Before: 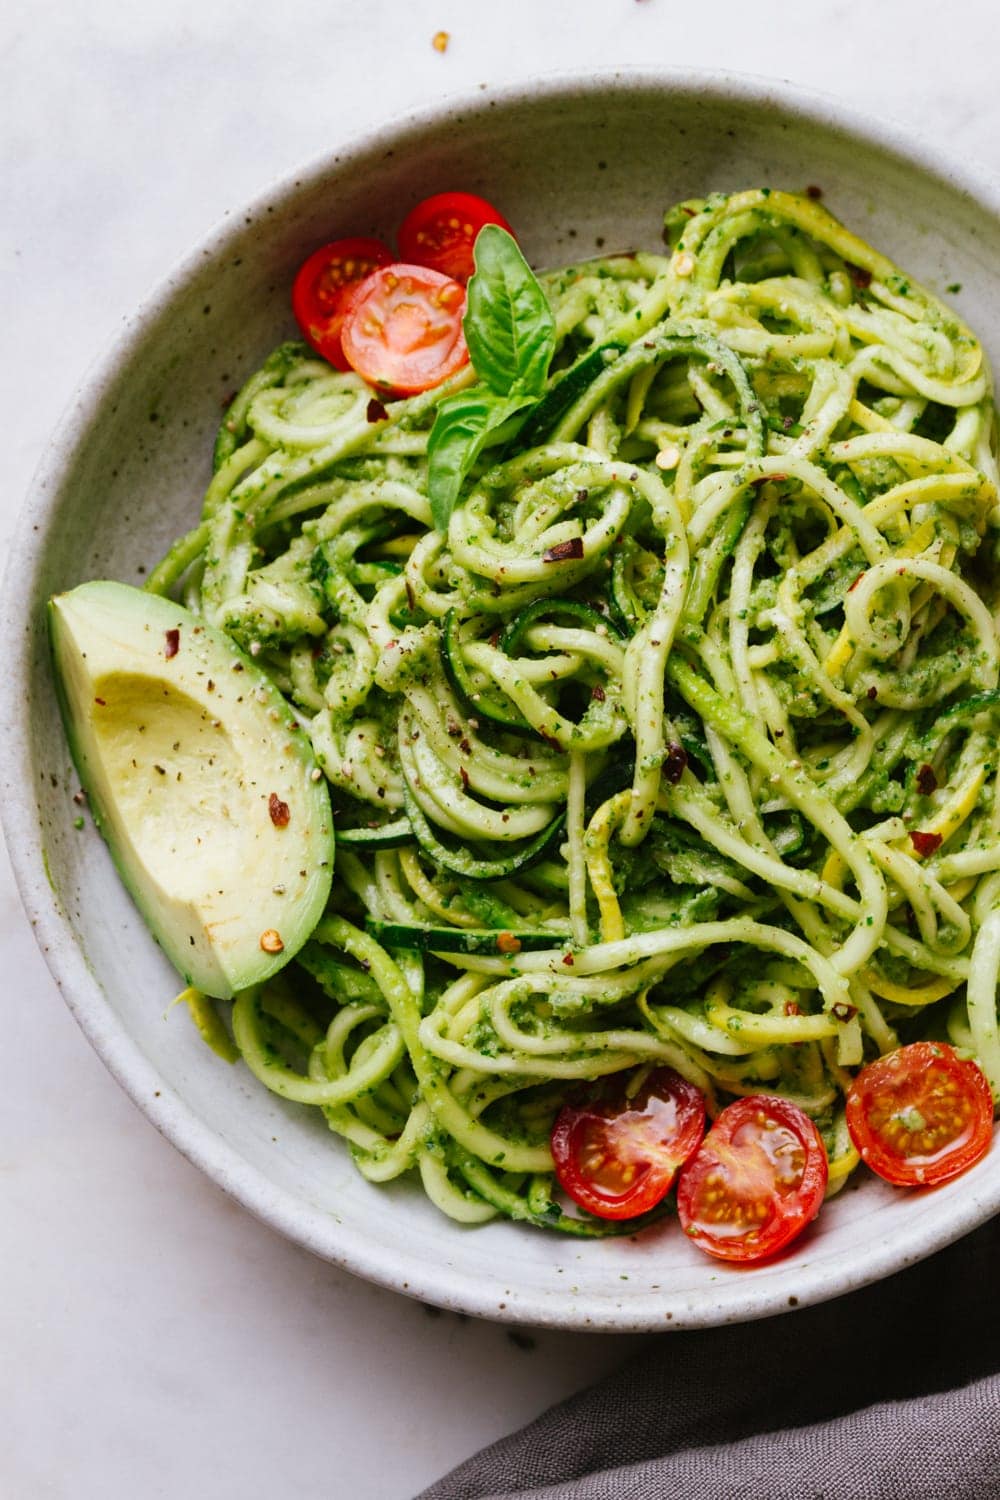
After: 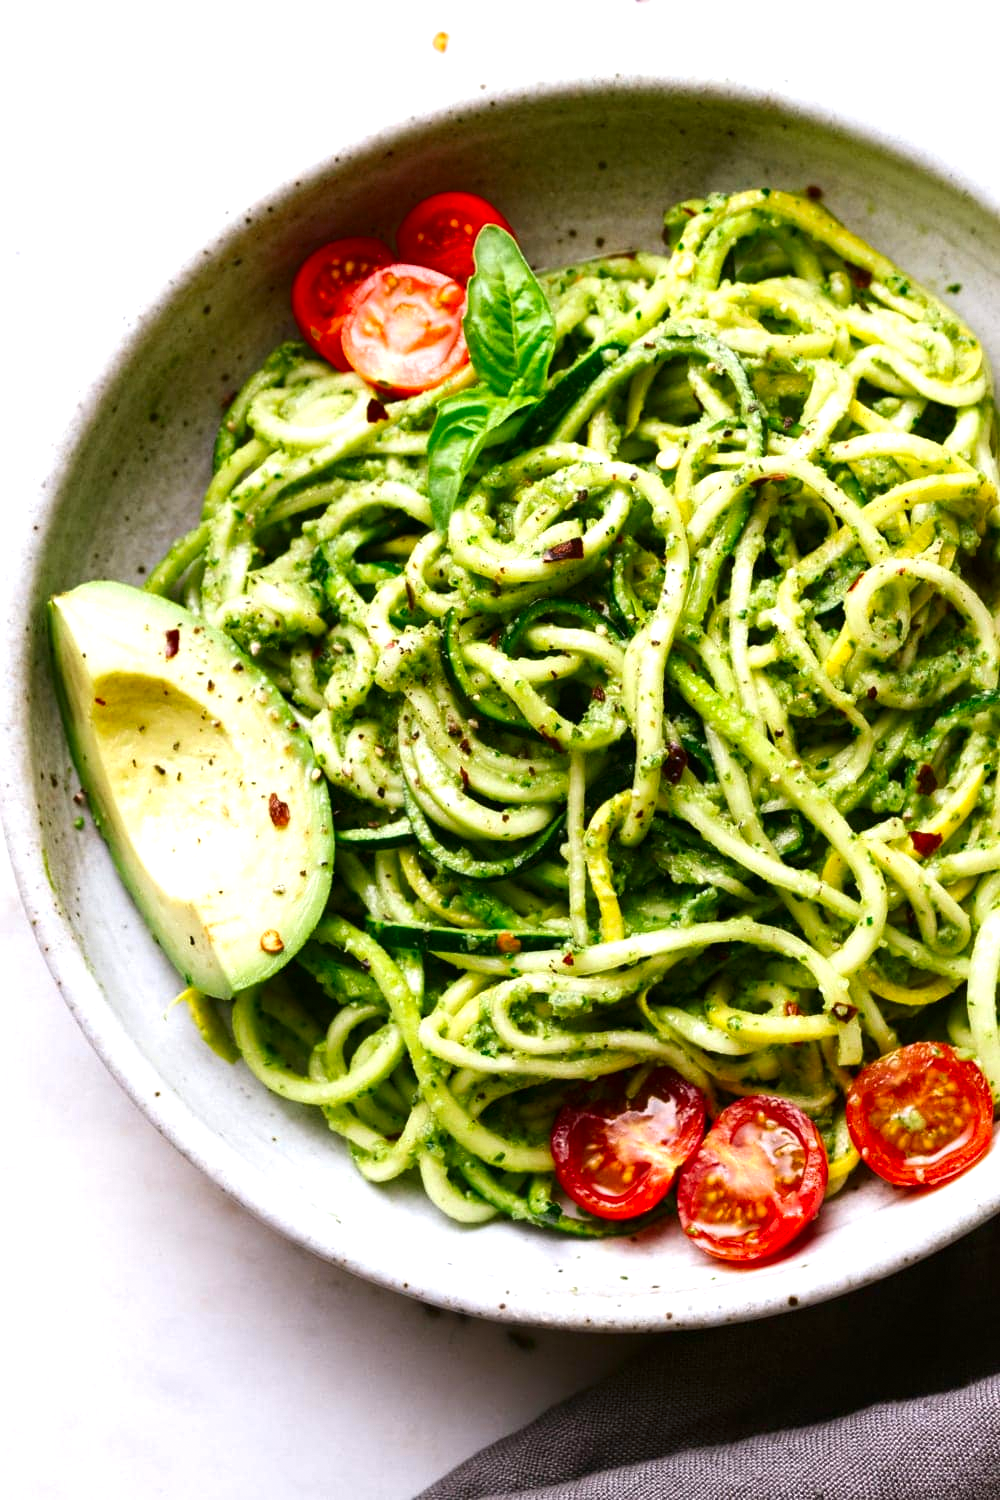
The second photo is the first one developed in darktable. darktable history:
contrast brightness saturation: contrast 0.07, brightness -0.13, saturation 0.06
grain: coarseness 0.81 ISO, strength 1.34%, mid-tones bias 0%
color balance: on, module defaults
exposure: black level correction 0, exposure 0.7 EV, compensate exposure bias true, compensate highlight preservation false
